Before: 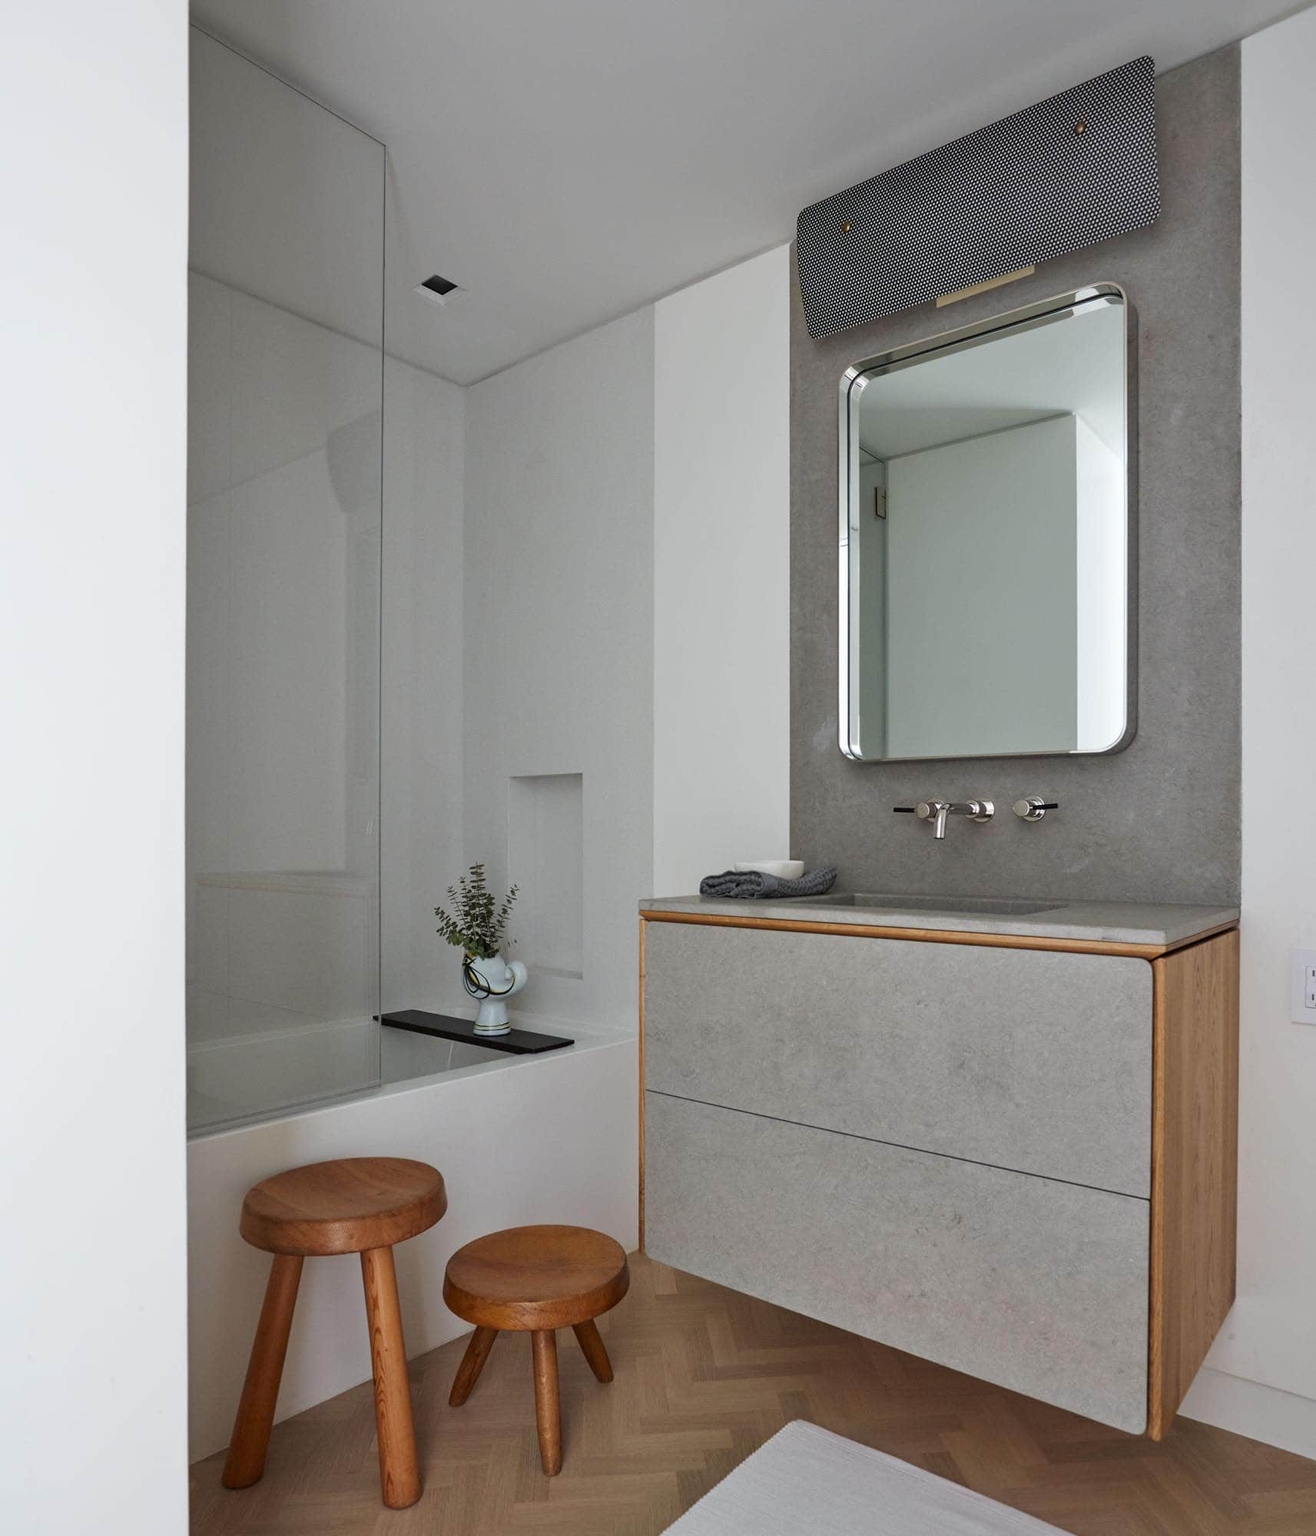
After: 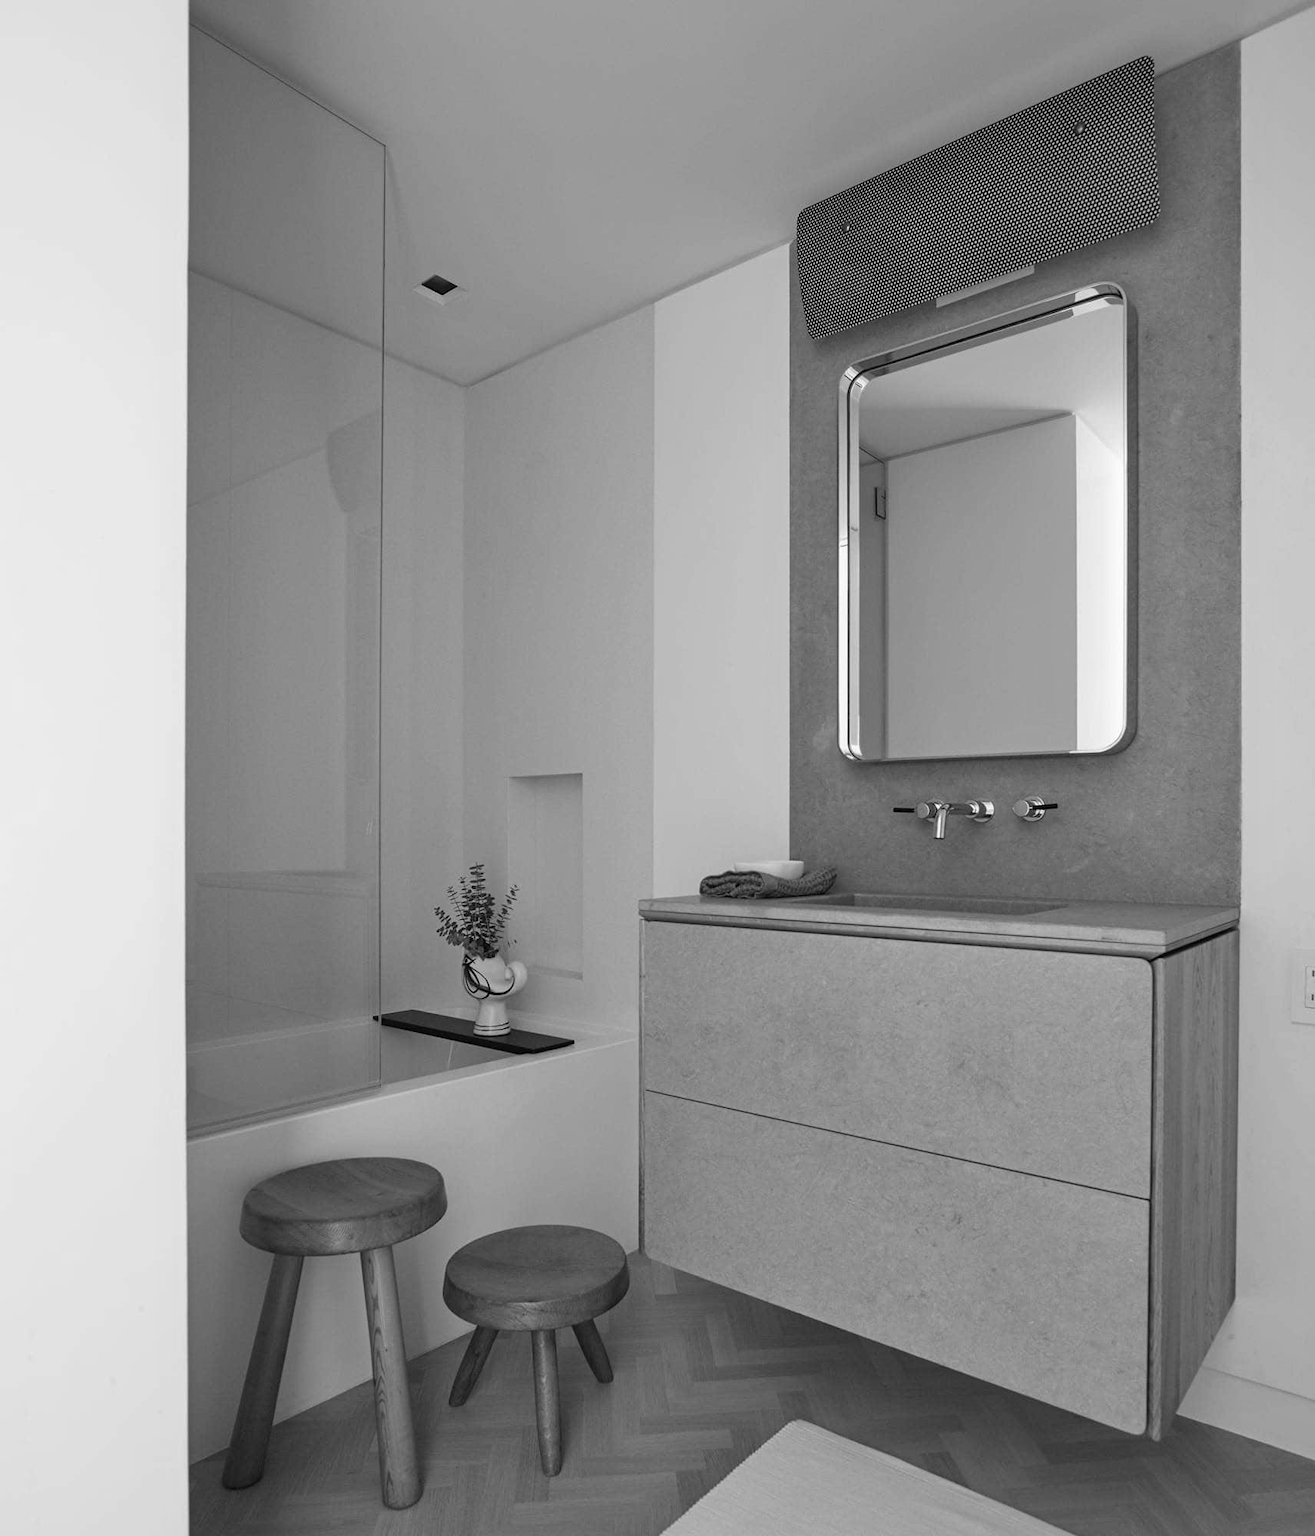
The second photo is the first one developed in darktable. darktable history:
contrast equalizer: y [[0.5, 0.5, 0.468, 0.5, 0.5, 0.5], [0.5 ×6], [0.5 ×6], [0 ×6], [0 ×6]]
exposure: black level correction 0.001, compensate highlight preservation false
monochrome: on, module defaults
